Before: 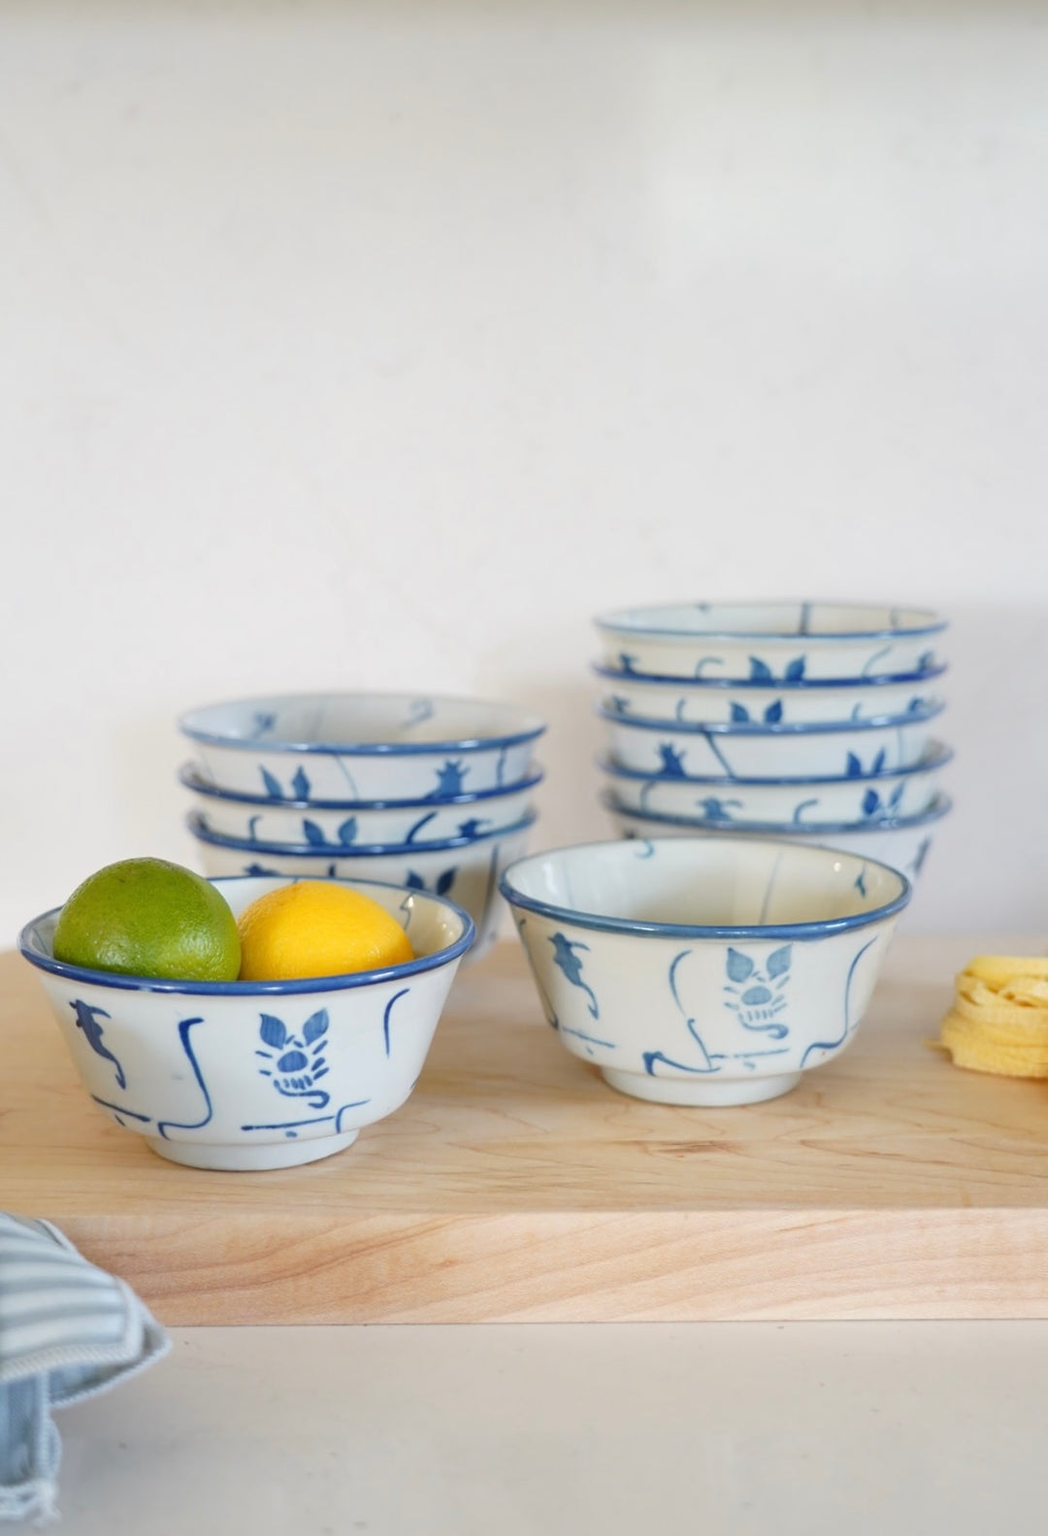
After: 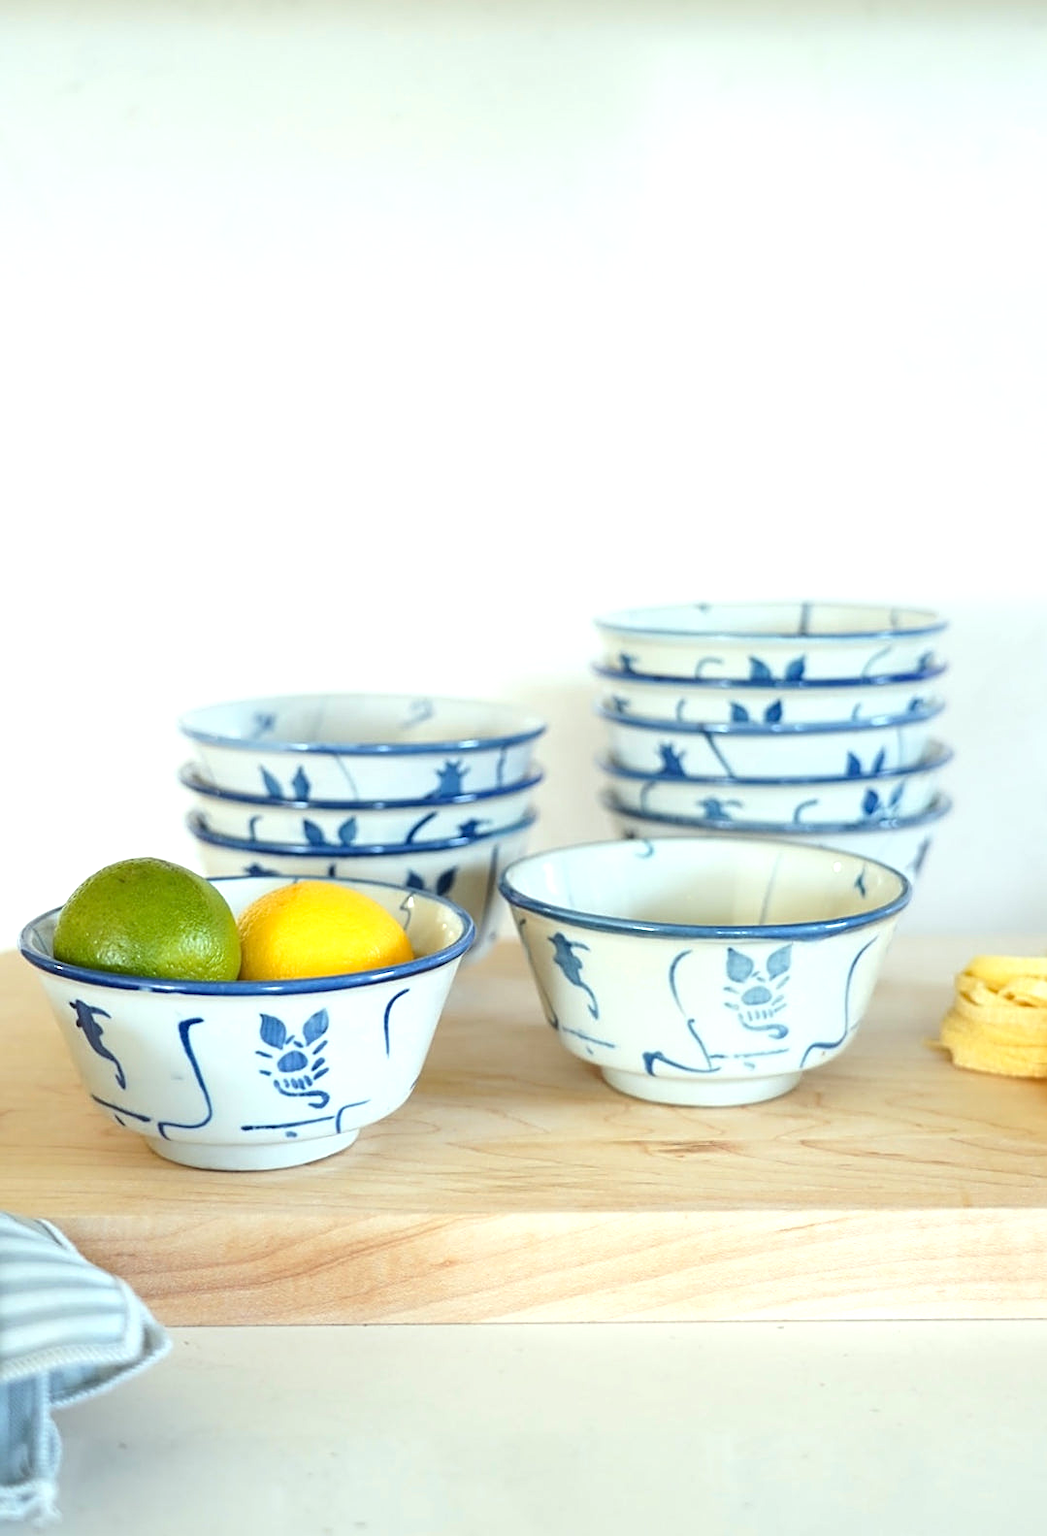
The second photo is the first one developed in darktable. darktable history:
sharpen: on, module defaults
tone equalizer: -8 EV -0.757 EV, -7 EV -0.677 EV, -6 EV -0.623 EV, -5 EV -0.369 EV, -3 EV 0.387 EV, -2 EV 0.6 EV, -1 EV 0.677 EV, +0 EV 0.733 EV, edges refinement/feathering 500, mask exposure compensation -1.57 EV, preserve details guided filter
color correction: highlights a* -6.71, highlights b* 0.531
